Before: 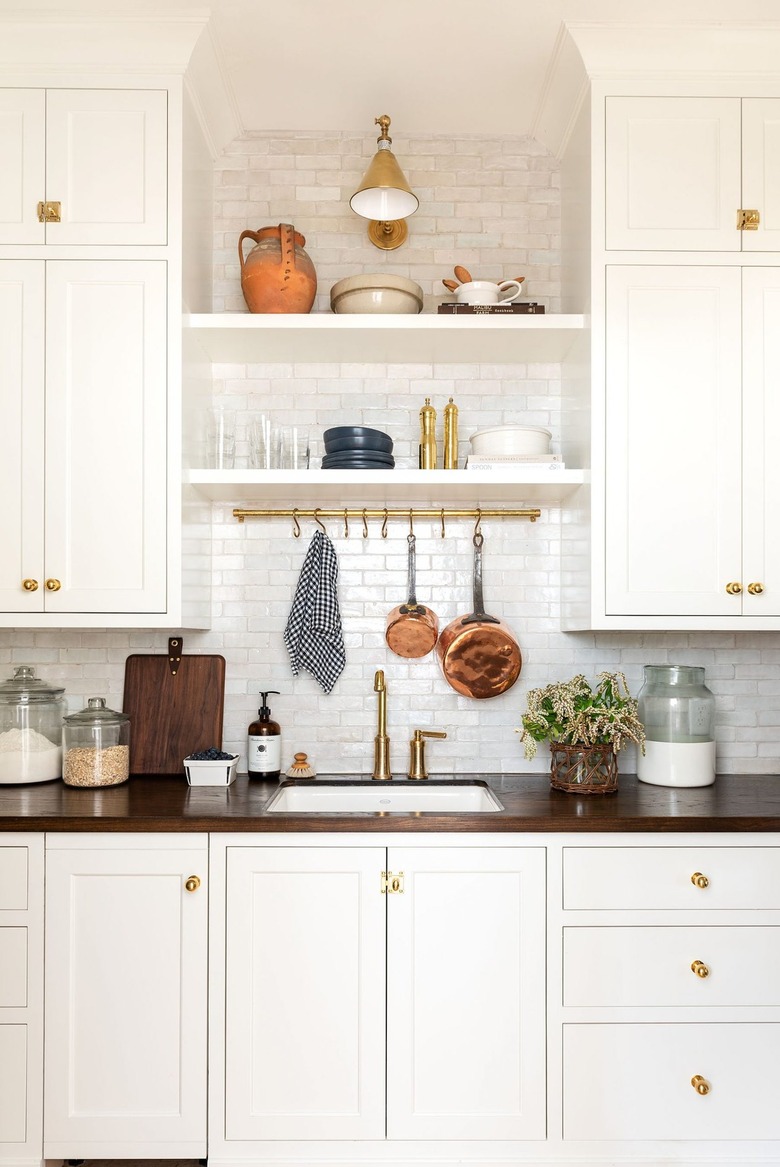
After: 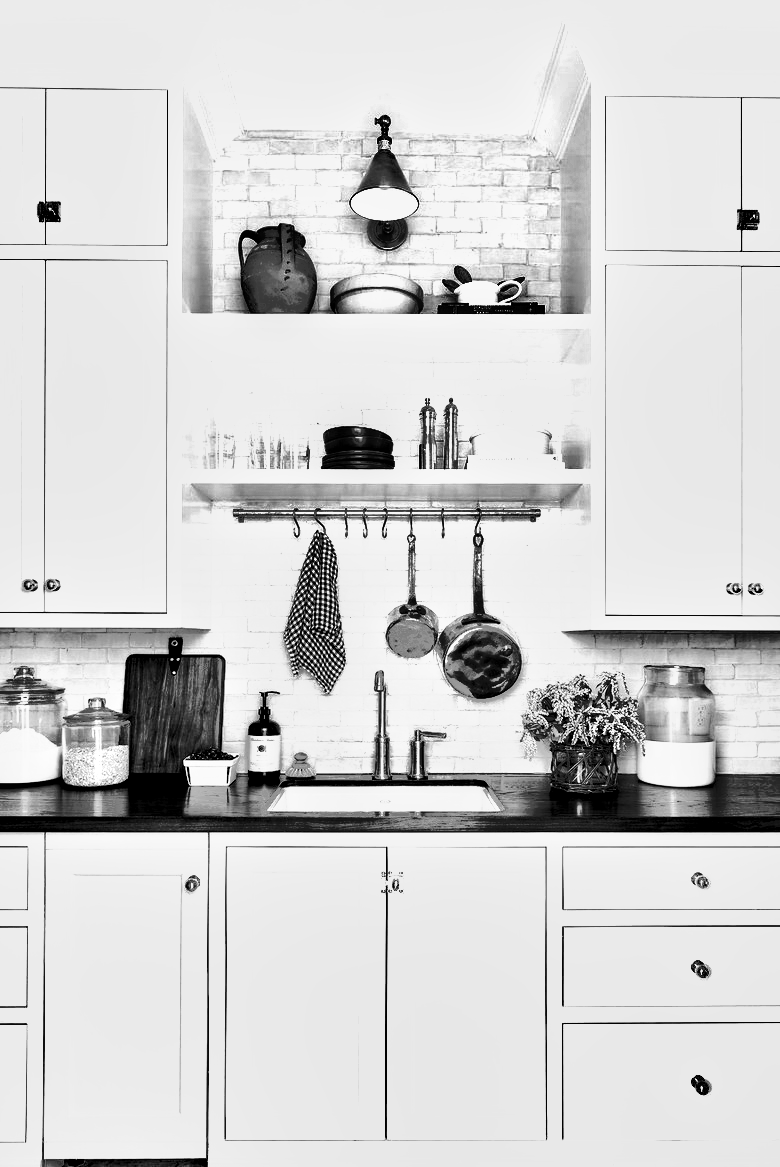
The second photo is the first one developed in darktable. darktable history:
contrast brightness saturation: contrast 0.28
exposure: exposure 0.2 EV, compensate highlight preservation false
base curve: curves: ch0 [(0, 0) (0.028, 0.03) (0.121, 0.232) (0.46, 0.748) (0.859, 0.968) (1, 1)], preserve colors none
monochrome: a 26.22, b 42.67, size 0.8
local contrast: mode bilateral grid, contrast 25, coarseness 60, detail 151%, midtone range 0.2
tone mapping: contrast compression 1.5, spatial extent 10 | blend: blend mode average, opacity 100%; mask: uniform (no mask)
shadows and highlights: shadows 75, highlights -60.85, soften with gaussian
contrast equalizer: y [[0.535, 0.543, 0.548, 0.548, 0.542, 0.532], [0.5 ×6], [0.5 ×6], [0 ×6], [0 ×6]]
tone curve: curves: ch0 [(0, 0) (0.004, 0.001) (0.133, 0.16) (0.325, 0.399) (0.475, 0.588) (0.832, 0.903) (1, 1)], color space Lab, linked channels, preserve colors none
levels: black 3.83%, white 90.64%, levels [0.044, 0.416, 0.908]
